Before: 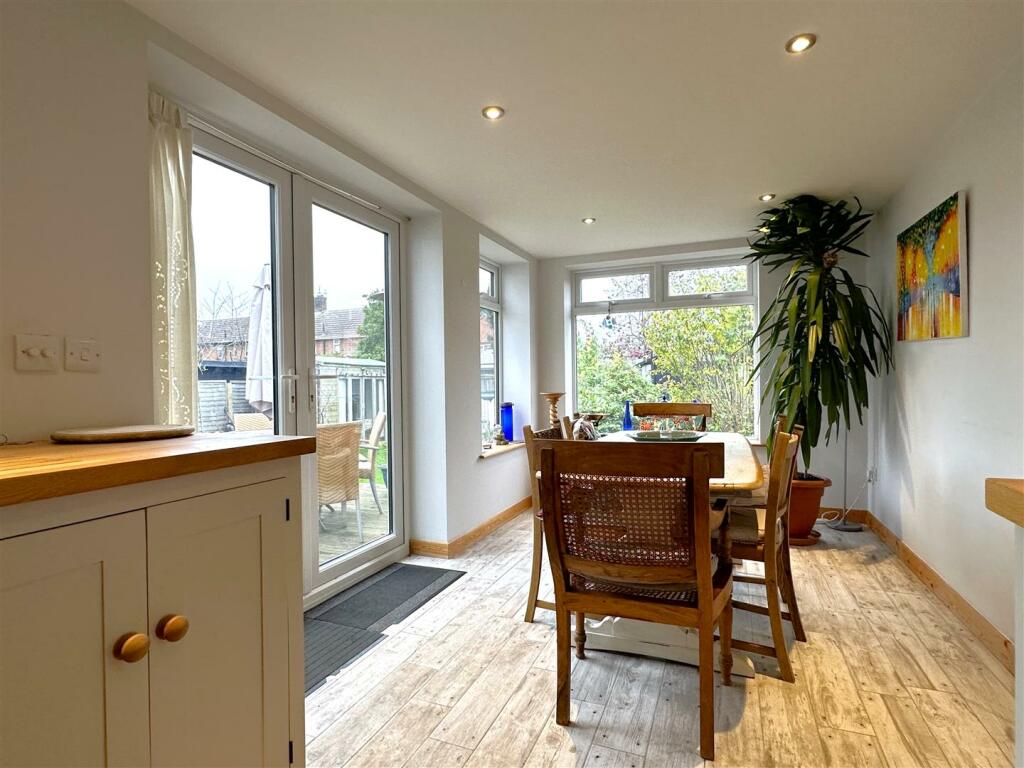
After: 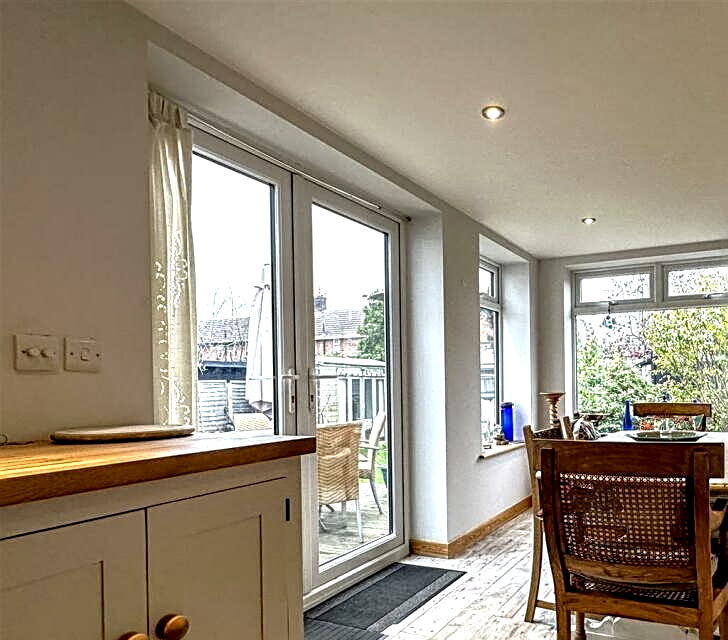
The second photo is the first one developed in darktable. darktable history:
crop: right 28.885%, bottom 16.626%
local contrast: highlights 19%, detail 186%
sharpen: radius 2.531, amount 0.628
